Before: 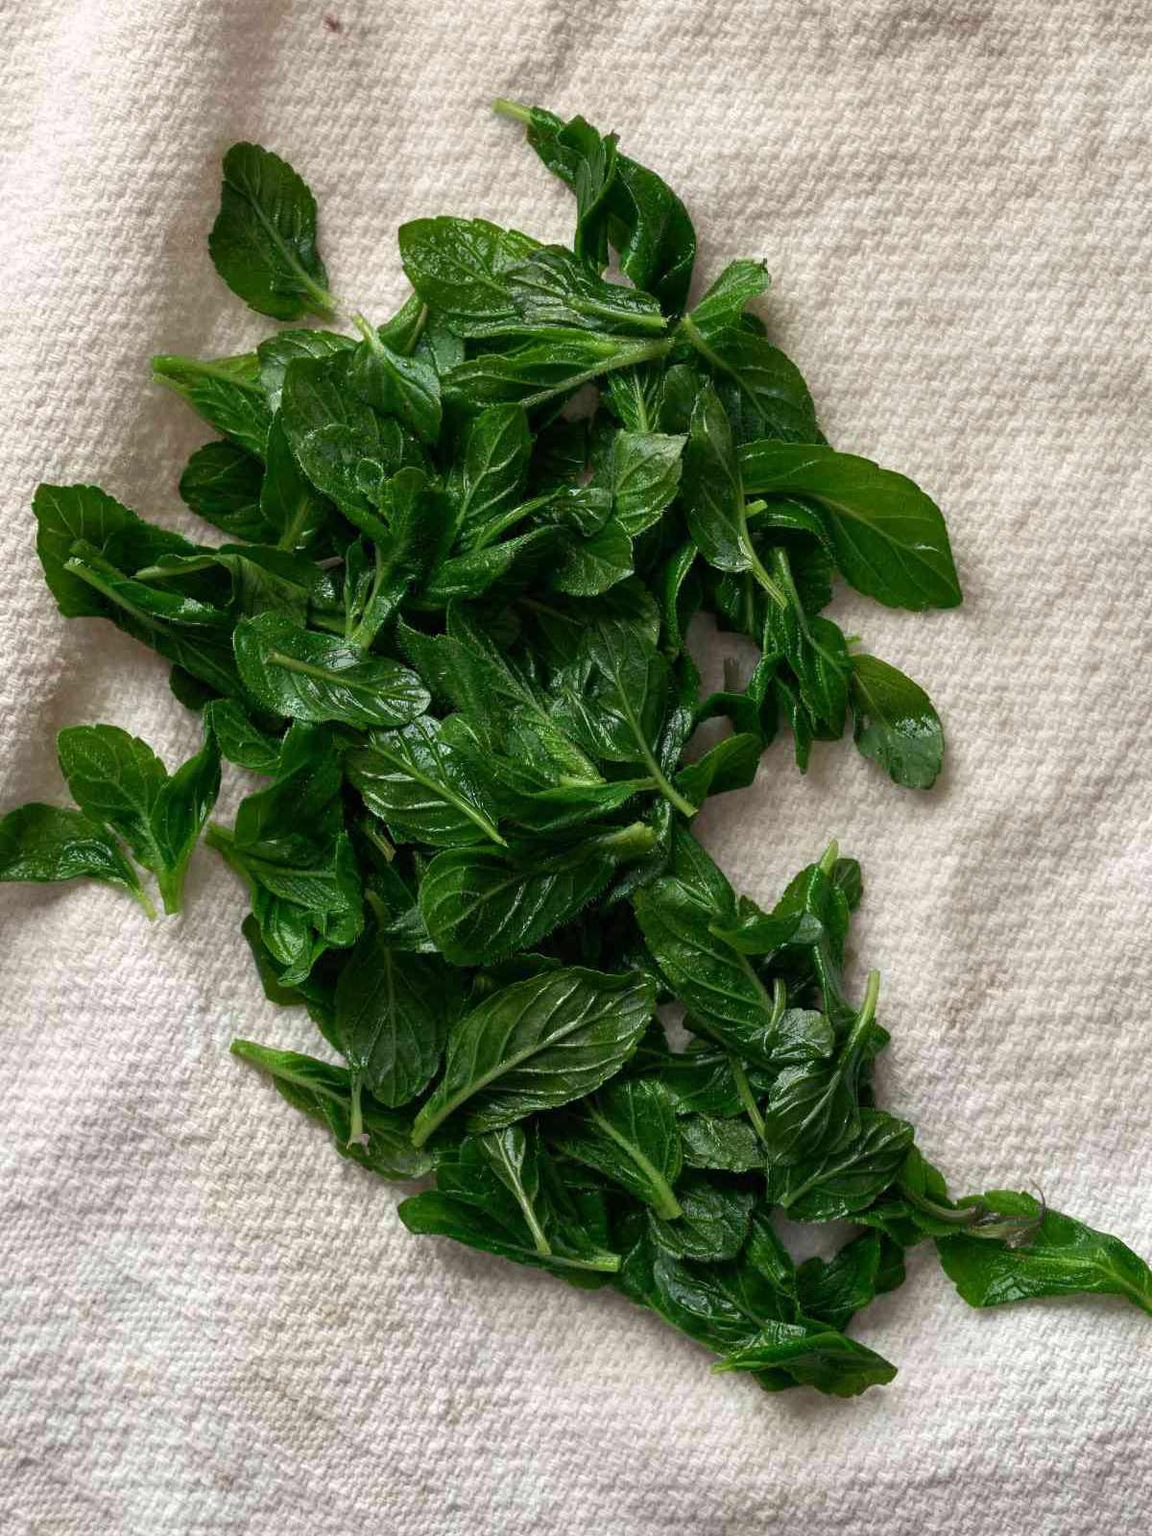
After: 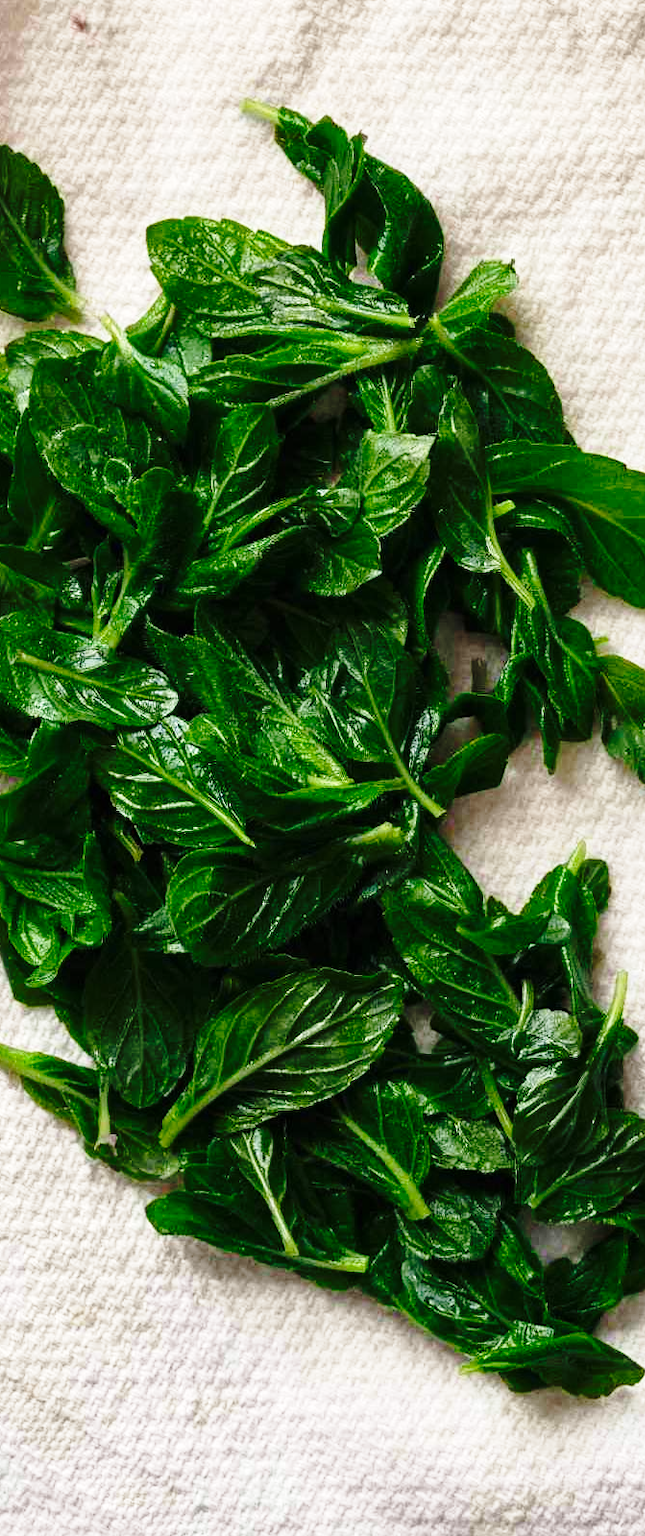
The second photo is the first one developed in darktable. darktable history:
crop: left 21.974%, right 22.002%, bottom 0.008%
base curve: curves: ch0 [(0, 0) (0.04, 0.03) (0.133, 0.232) (0.448, 0.748) (0.843, 0.968) (1, 1)], preserve colors none
